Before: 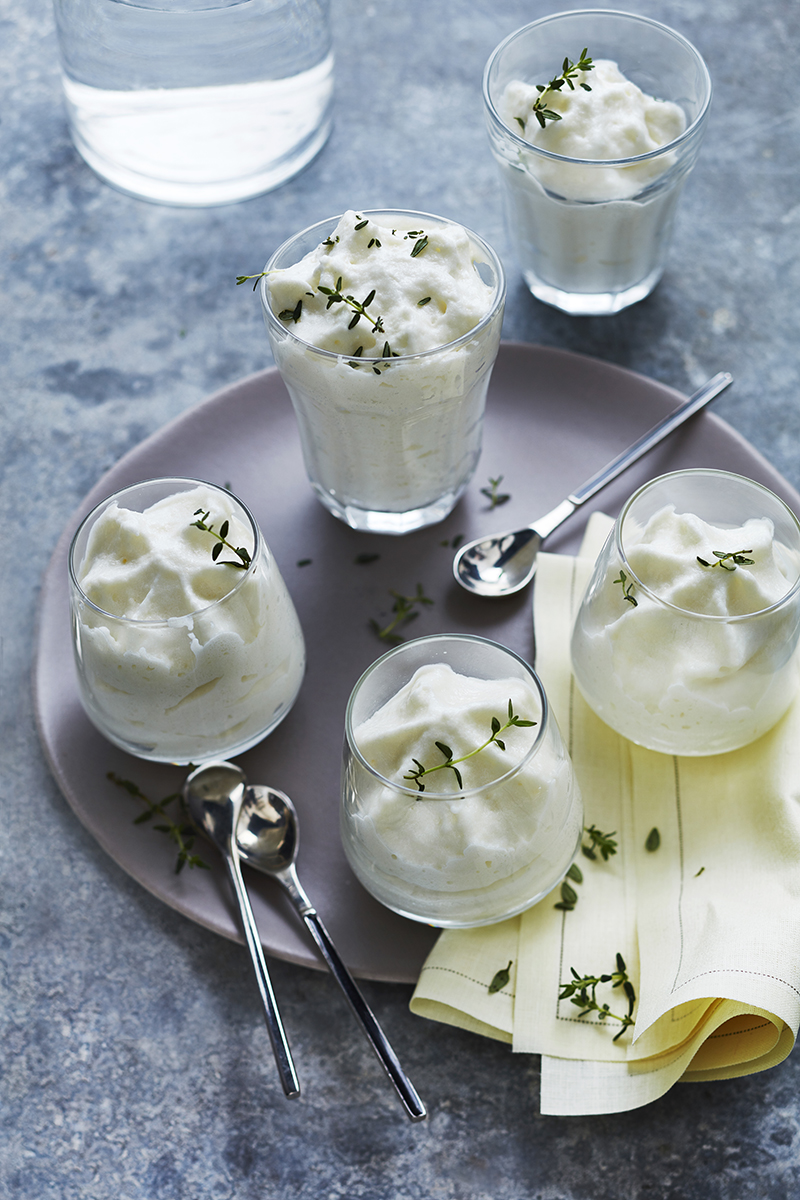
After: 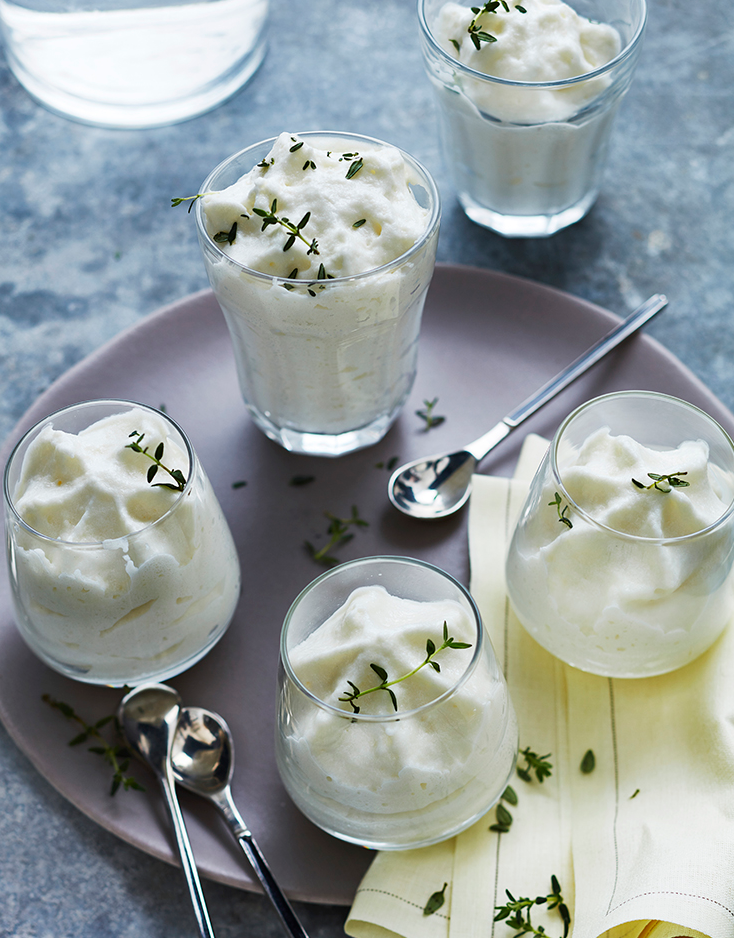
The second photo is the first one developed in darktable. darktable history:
crop: left 8.248%, top 6.531%, bottom 15.252%
